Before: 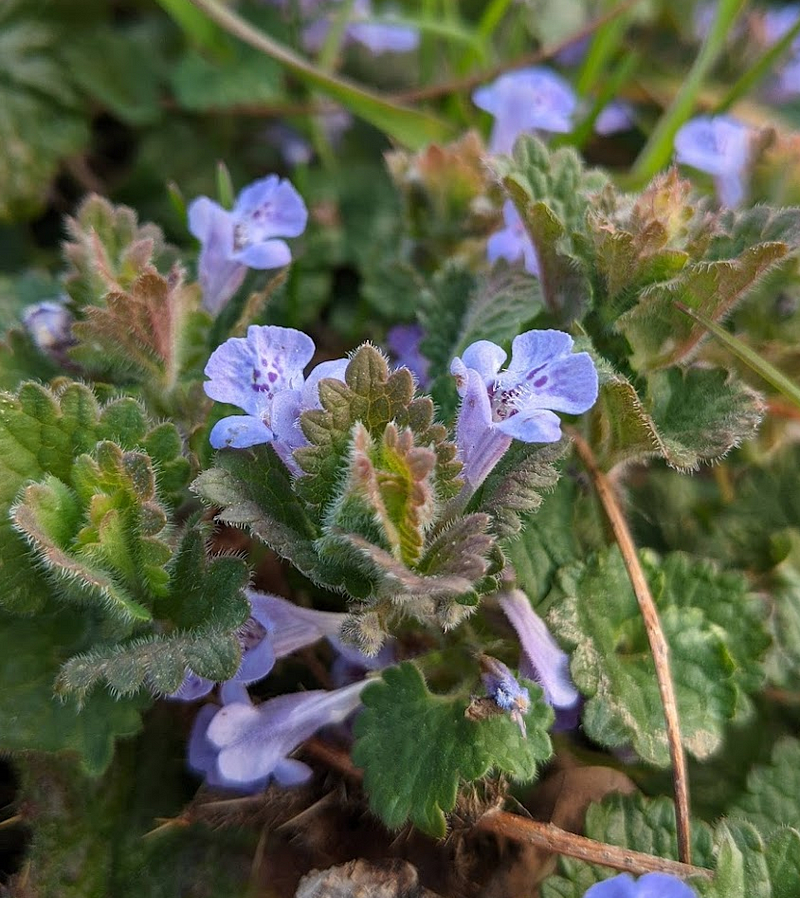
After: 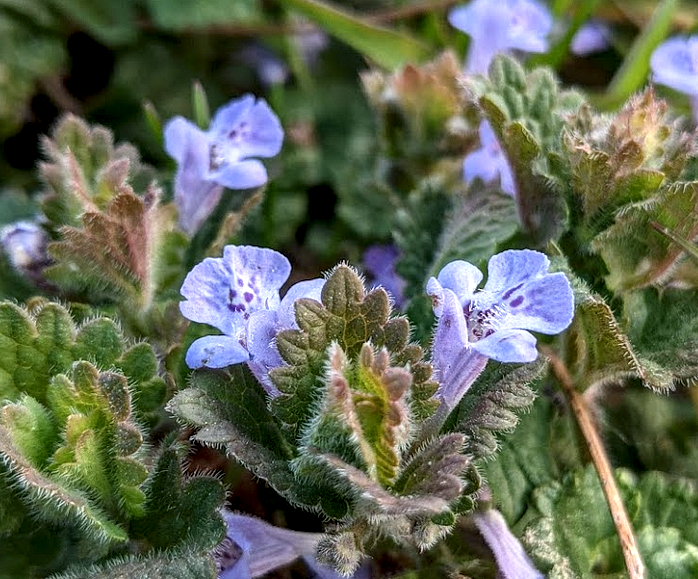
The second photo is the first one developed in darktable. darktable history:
local contrast: detail 160%
white balance: red 0.976, blue 1.04
crop: left 3.015%, top 8.969%, right 9.647%, bottom 26.457%
